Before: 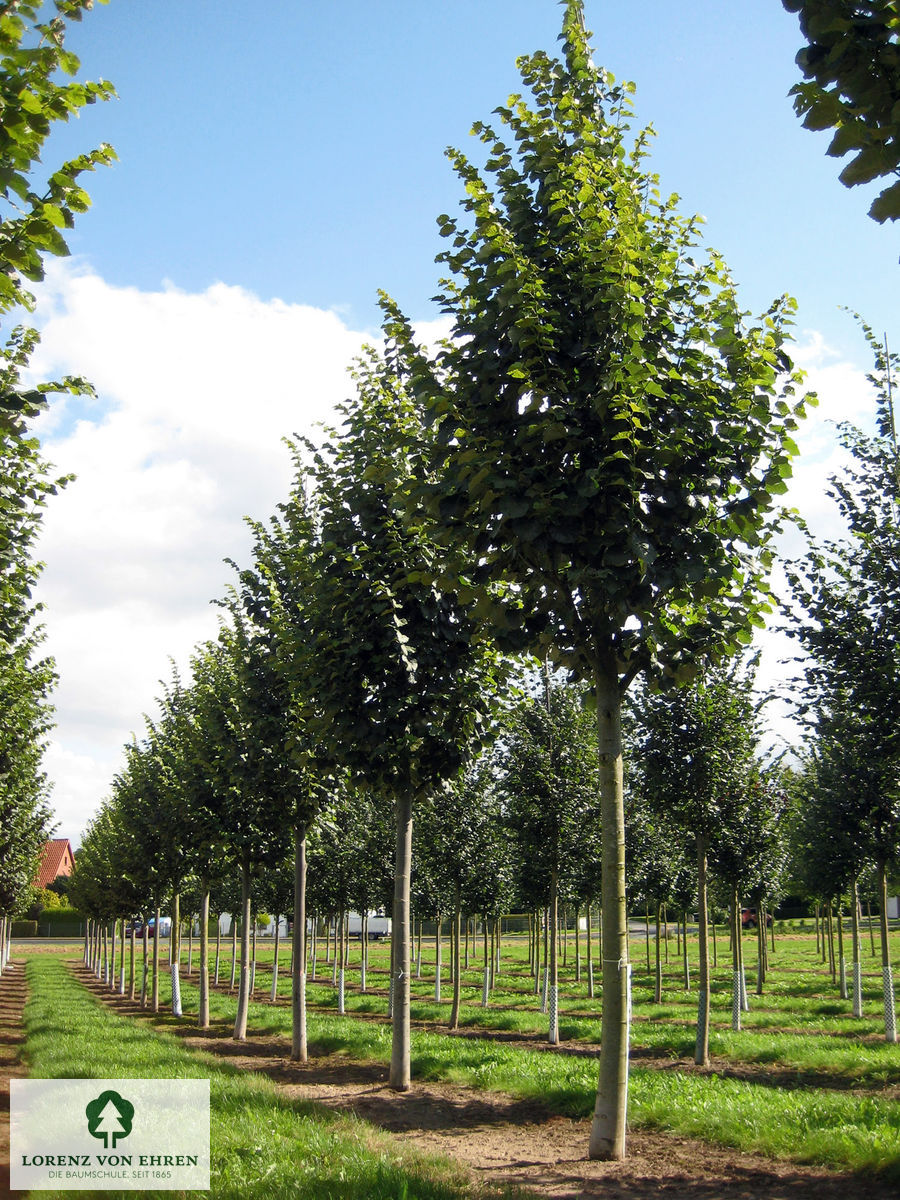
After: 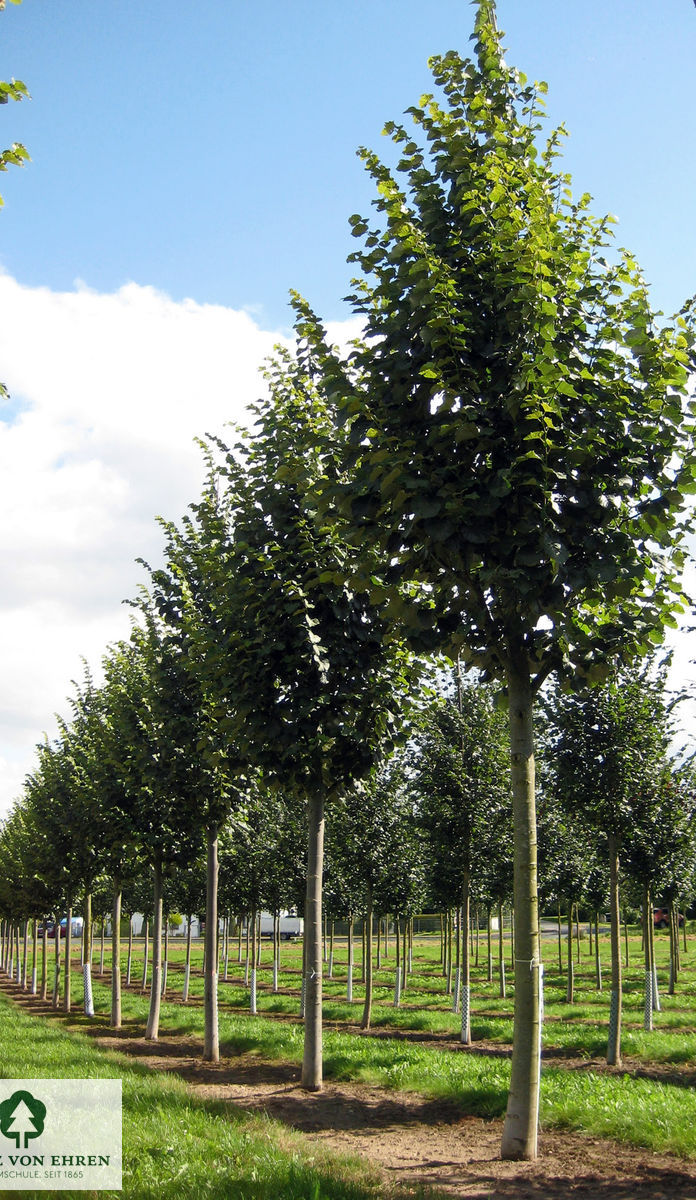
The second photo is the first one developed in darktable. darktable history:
crop: left 9.869%, right 12.746%
